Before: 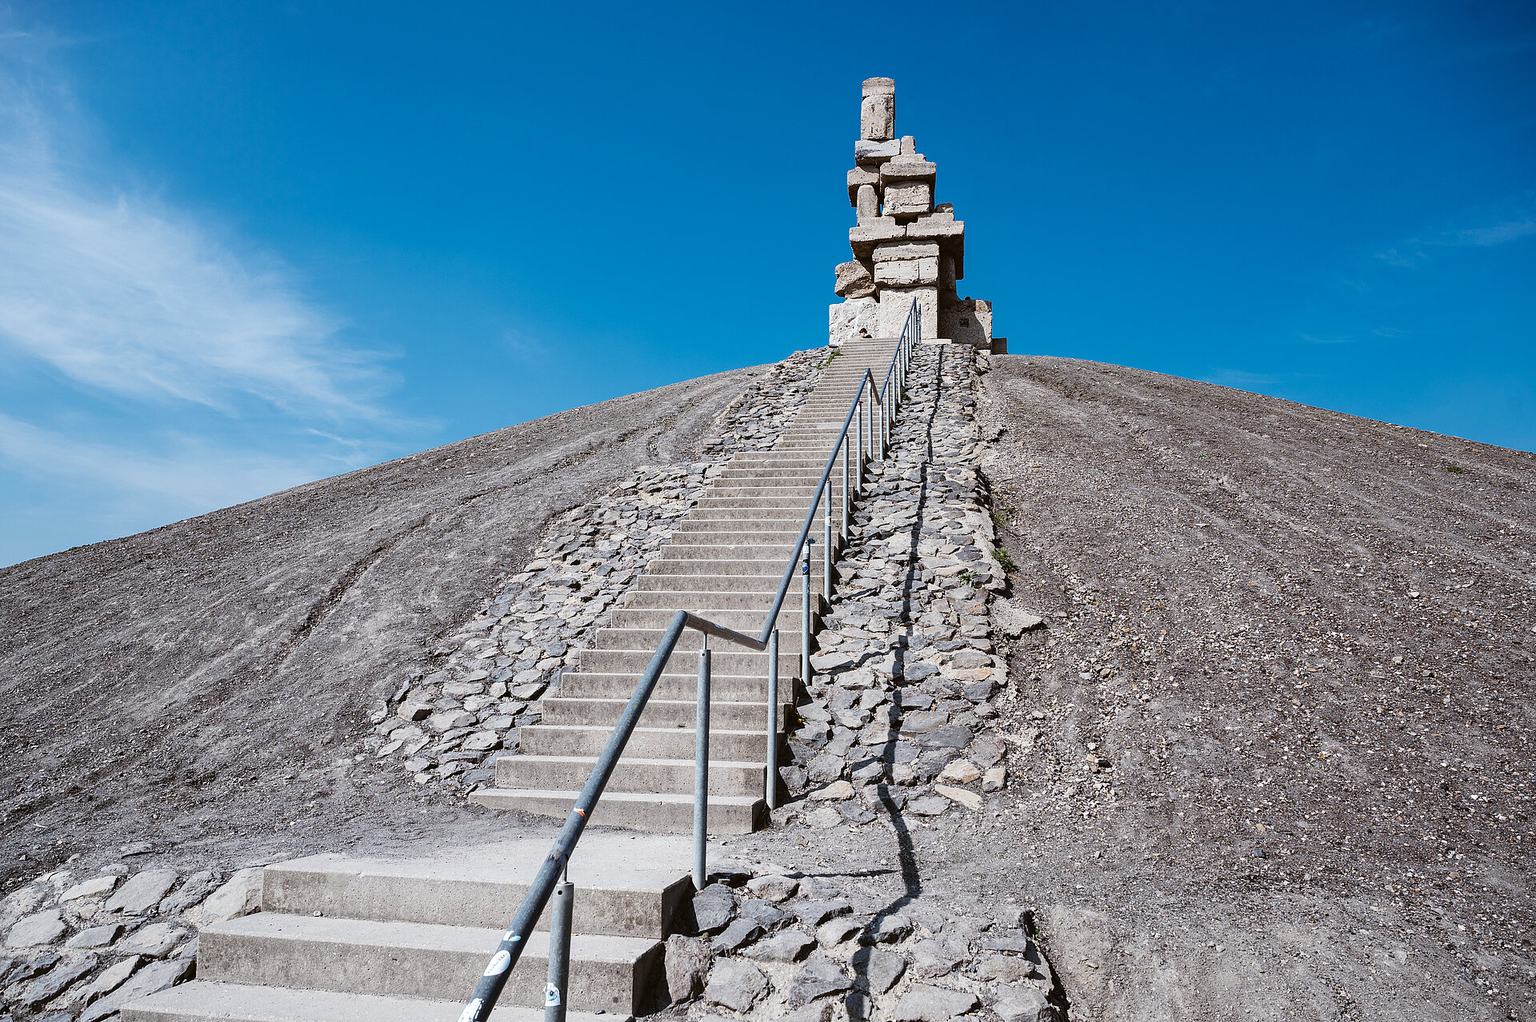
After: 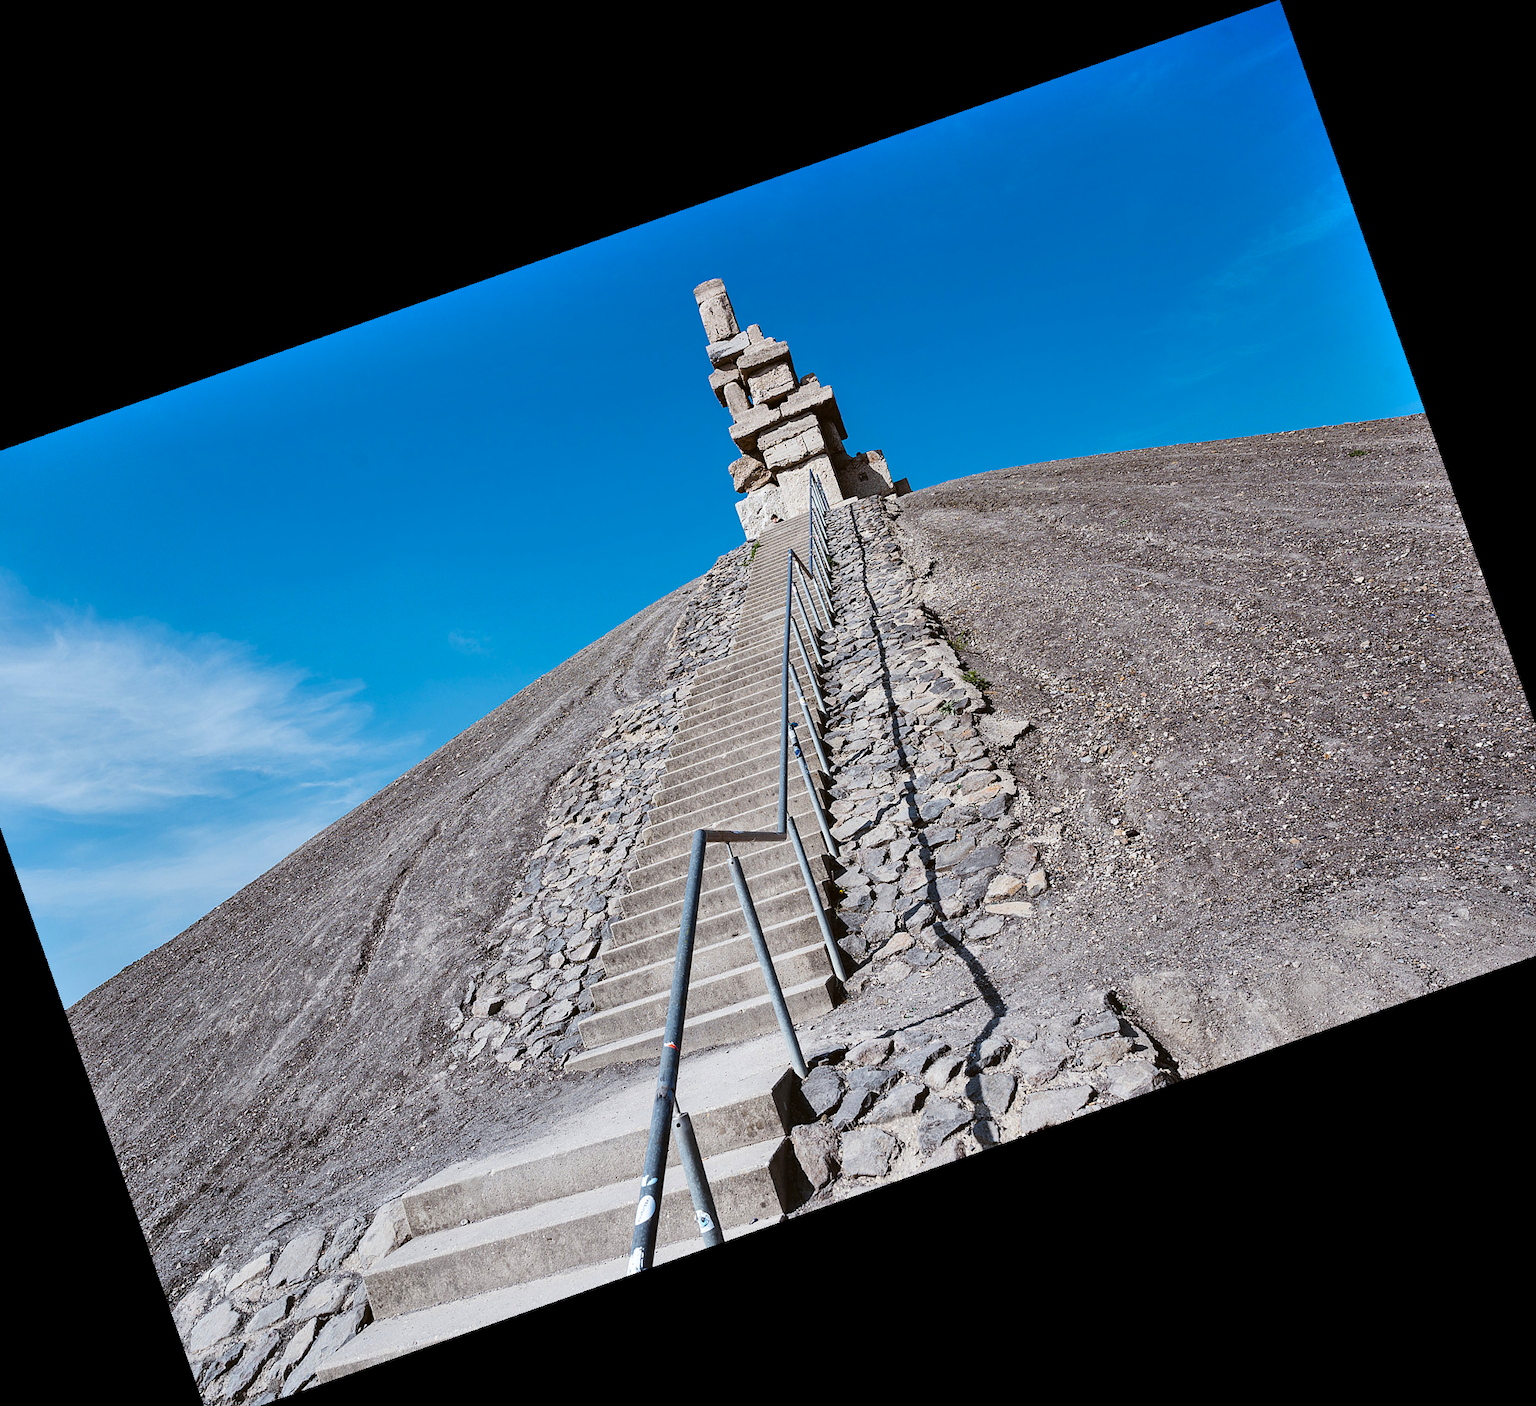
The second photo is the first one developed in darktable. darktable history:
shadows and highlights: low approximation 0.01, soften with gaussian
exposure: compensate highlight preservation false
crop and rotate: angle 19.43°, left 6.812%, right 4.125%, bottom 1.087%
contrast brightness saturation: contrast 0.04, saturation 0.16
